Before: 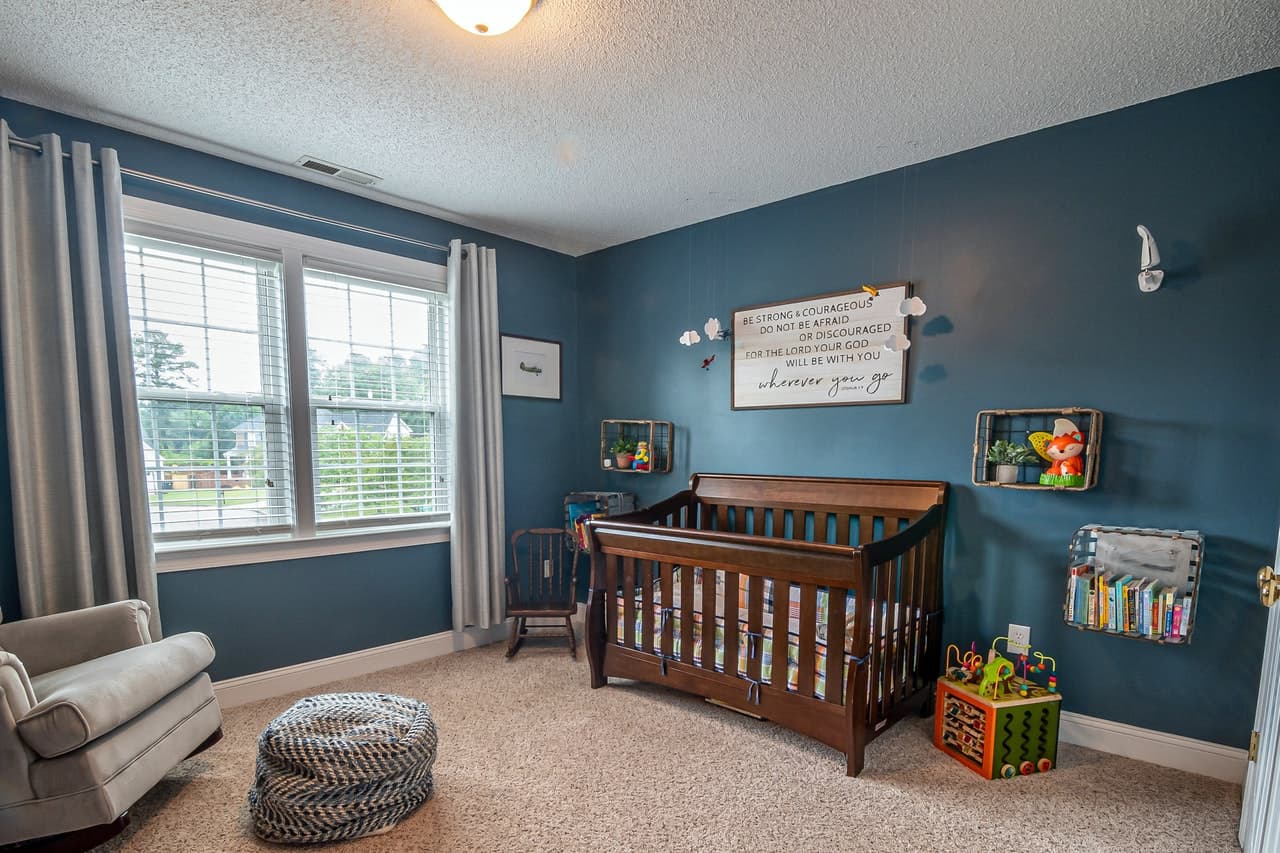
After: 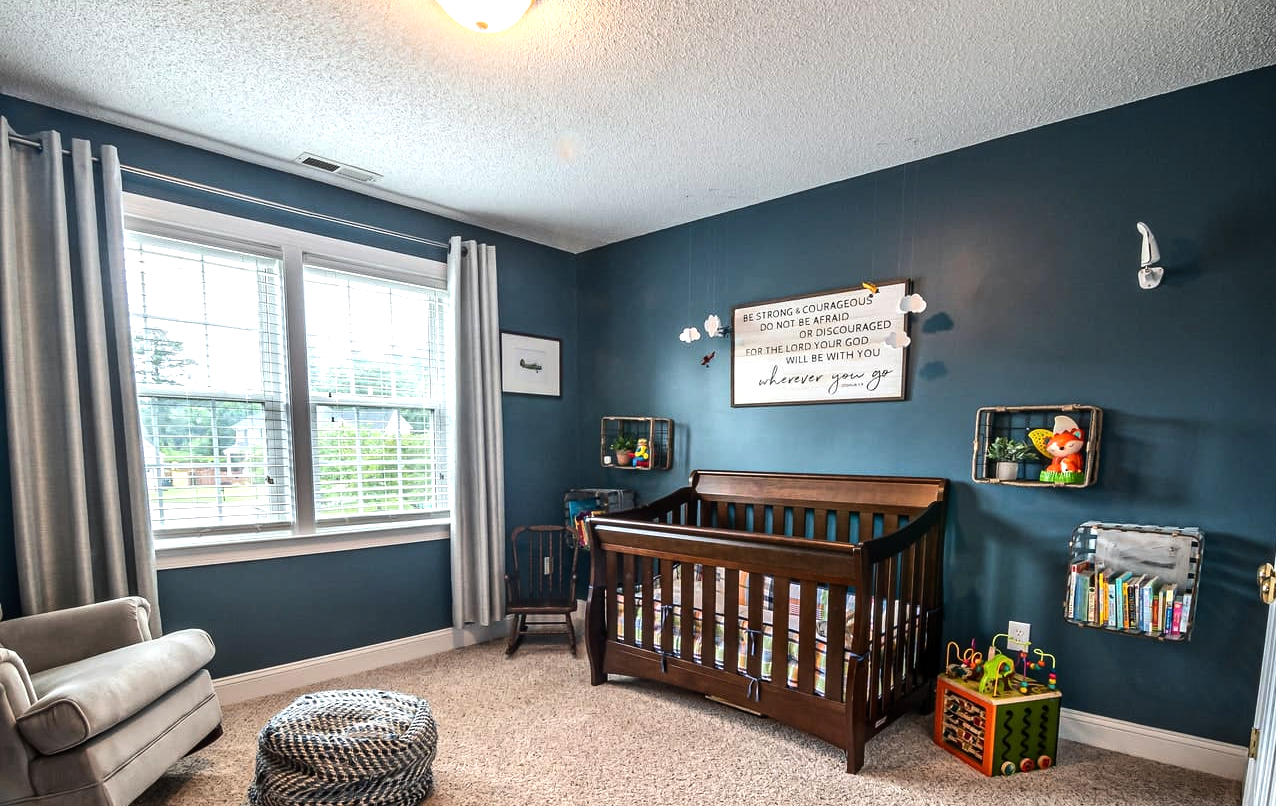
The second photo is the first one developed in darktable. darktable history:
tone equalizer: -8 EV -0.75 EV, -7 EV -0.7 EV, -6 EV -0.6 EV, -5 EV -0.4 EV, -3 EV 0.4 EV, -2 EV 0.6 EV, -1 EV 0.7 EV, +0 EV 0.75 EV, edges refinement/feathering 500, mask exposure compensation -1.57 EV, preserve details no
crop: top 0.448%, right 0.264%, bottom 5.045%
